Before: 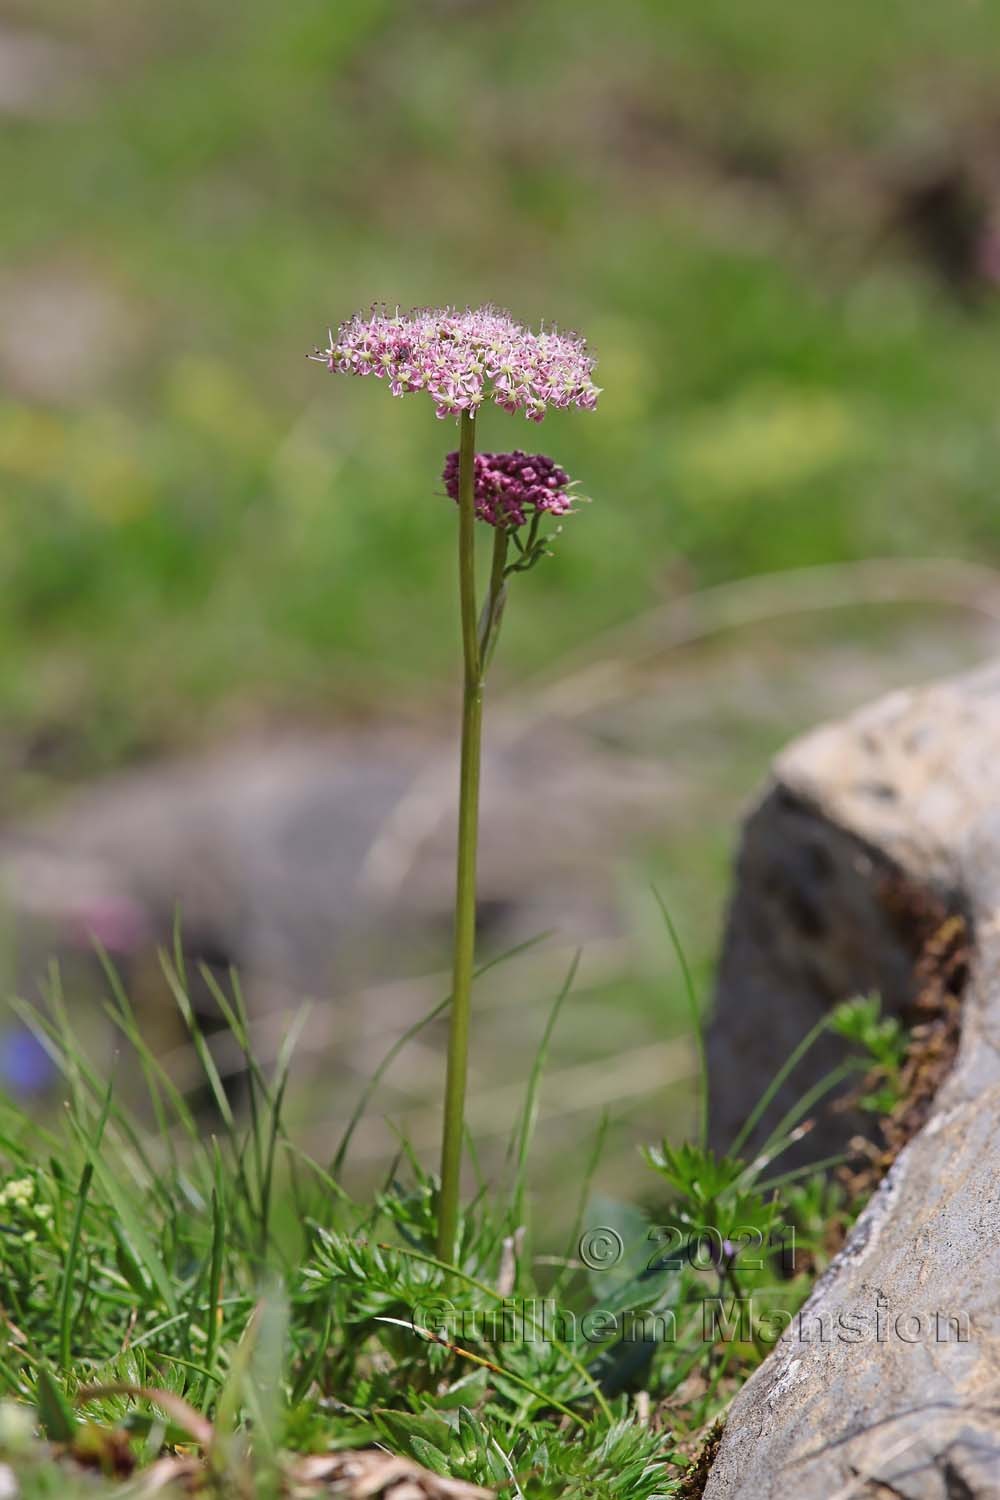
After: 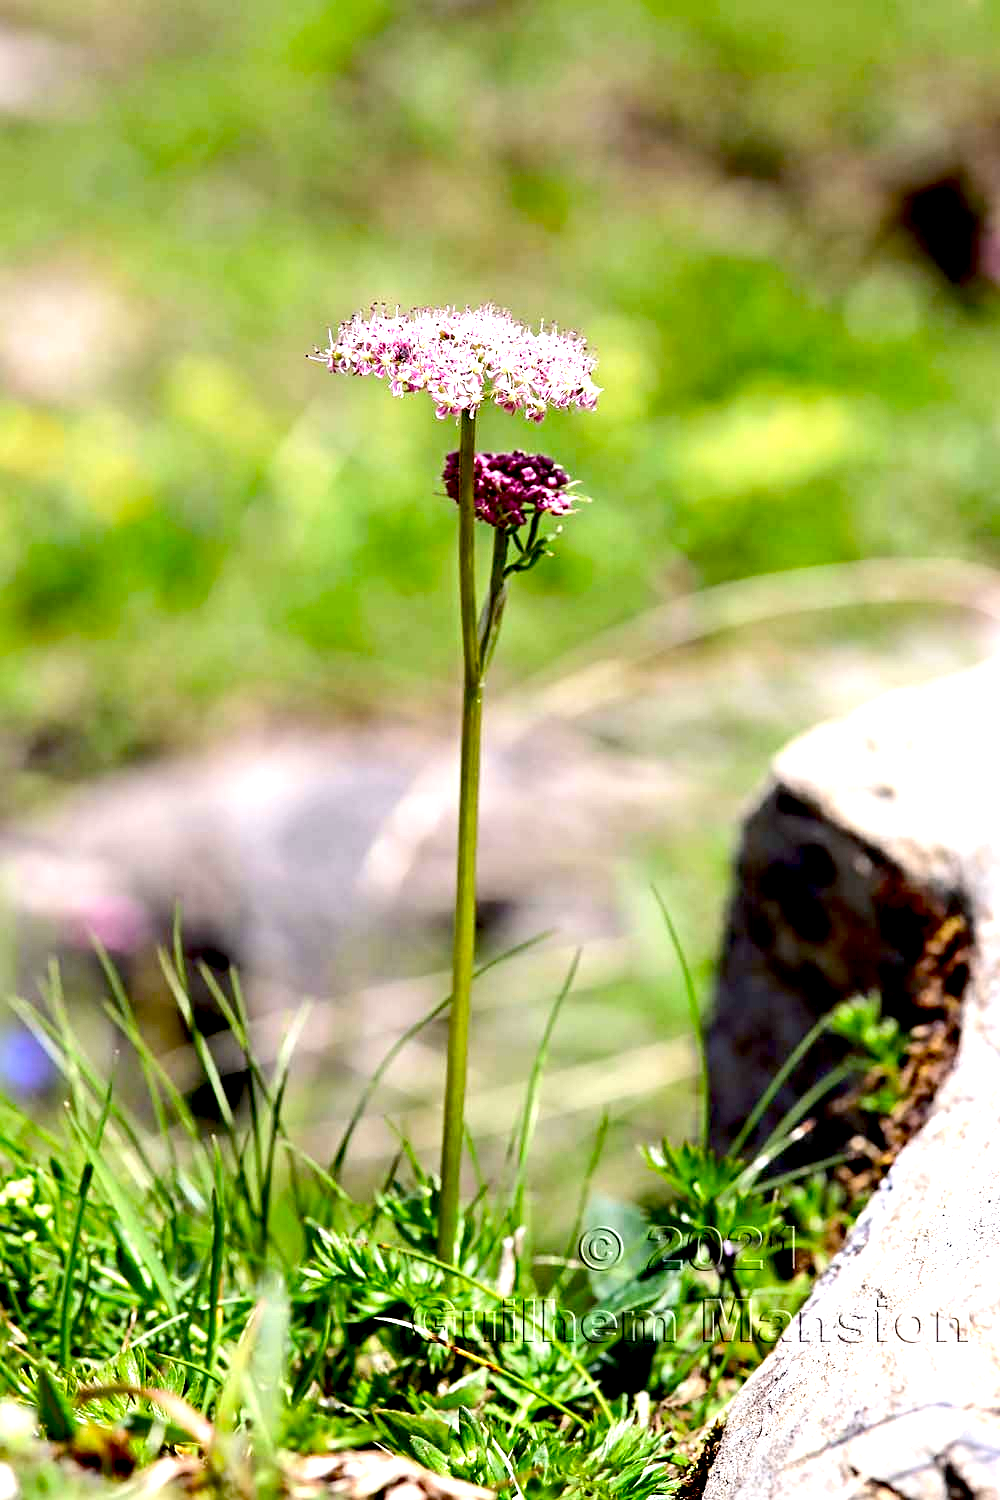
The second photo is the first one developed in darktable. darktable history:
tone equalizer: -8 EV -0.777 EV, -7 EV -0.677 EV, -6 EV -0.566 EV, -5 EV -0.392 EV, -3 EV 0.371 EV, -2 EV 0.6 EV, -1 EV 0.68 EV, +0 EV 0.724 EV, edges refinement/feathering 500, mask exposure compensation -1.57 EV, preserve details no
exposure: black level correction 0.036, exposure 0.908 EV, compensate highlight preservation false
